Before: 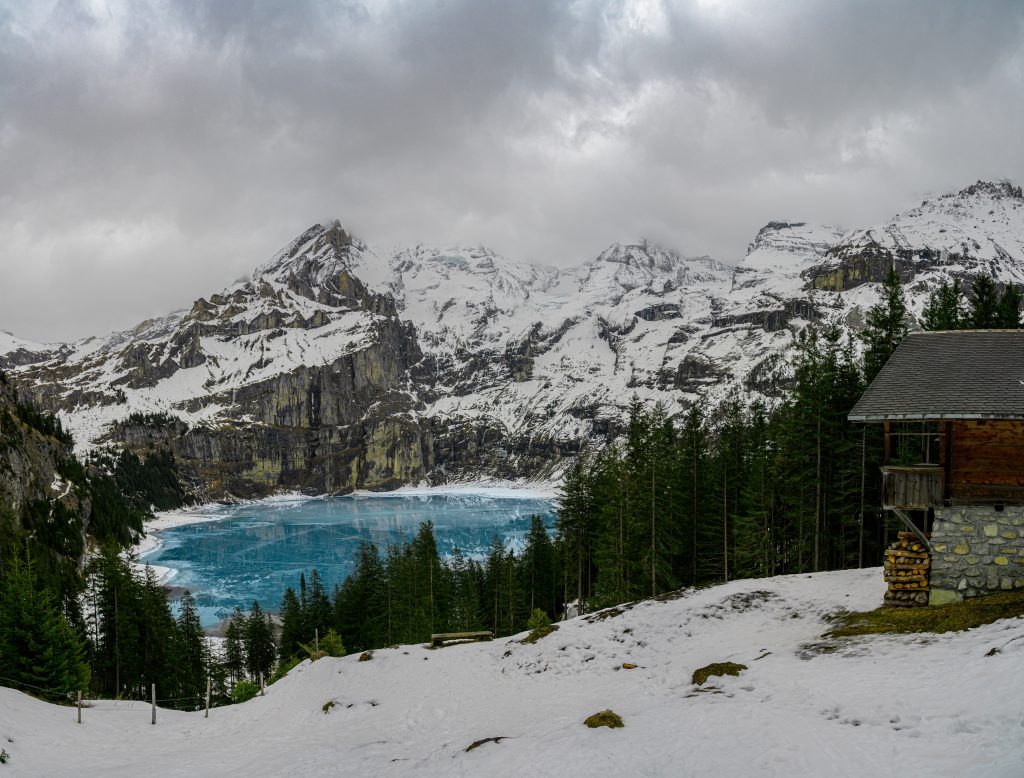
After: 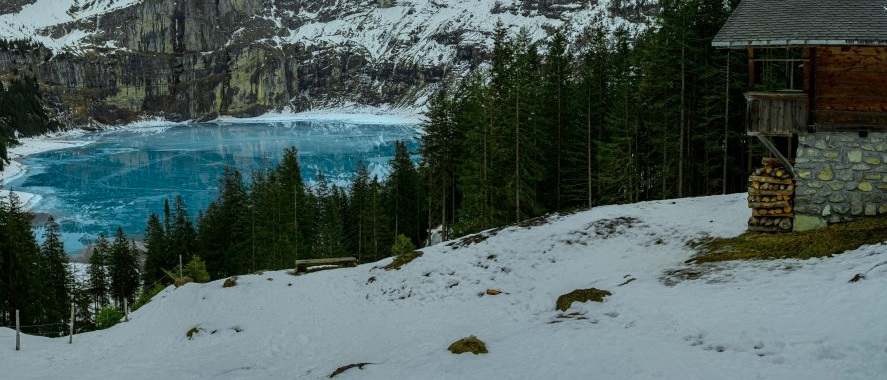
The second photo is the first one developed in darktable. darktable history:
color calibration: x 0.342, y 0.356, temperature 5122 K
color correction: highlights a* -10.04, highlights b* -10.37
graduated density: rotation -180°, offset 27.42
crop and rotate: left 13.306%, top 48.129%, bottom 2.928%
